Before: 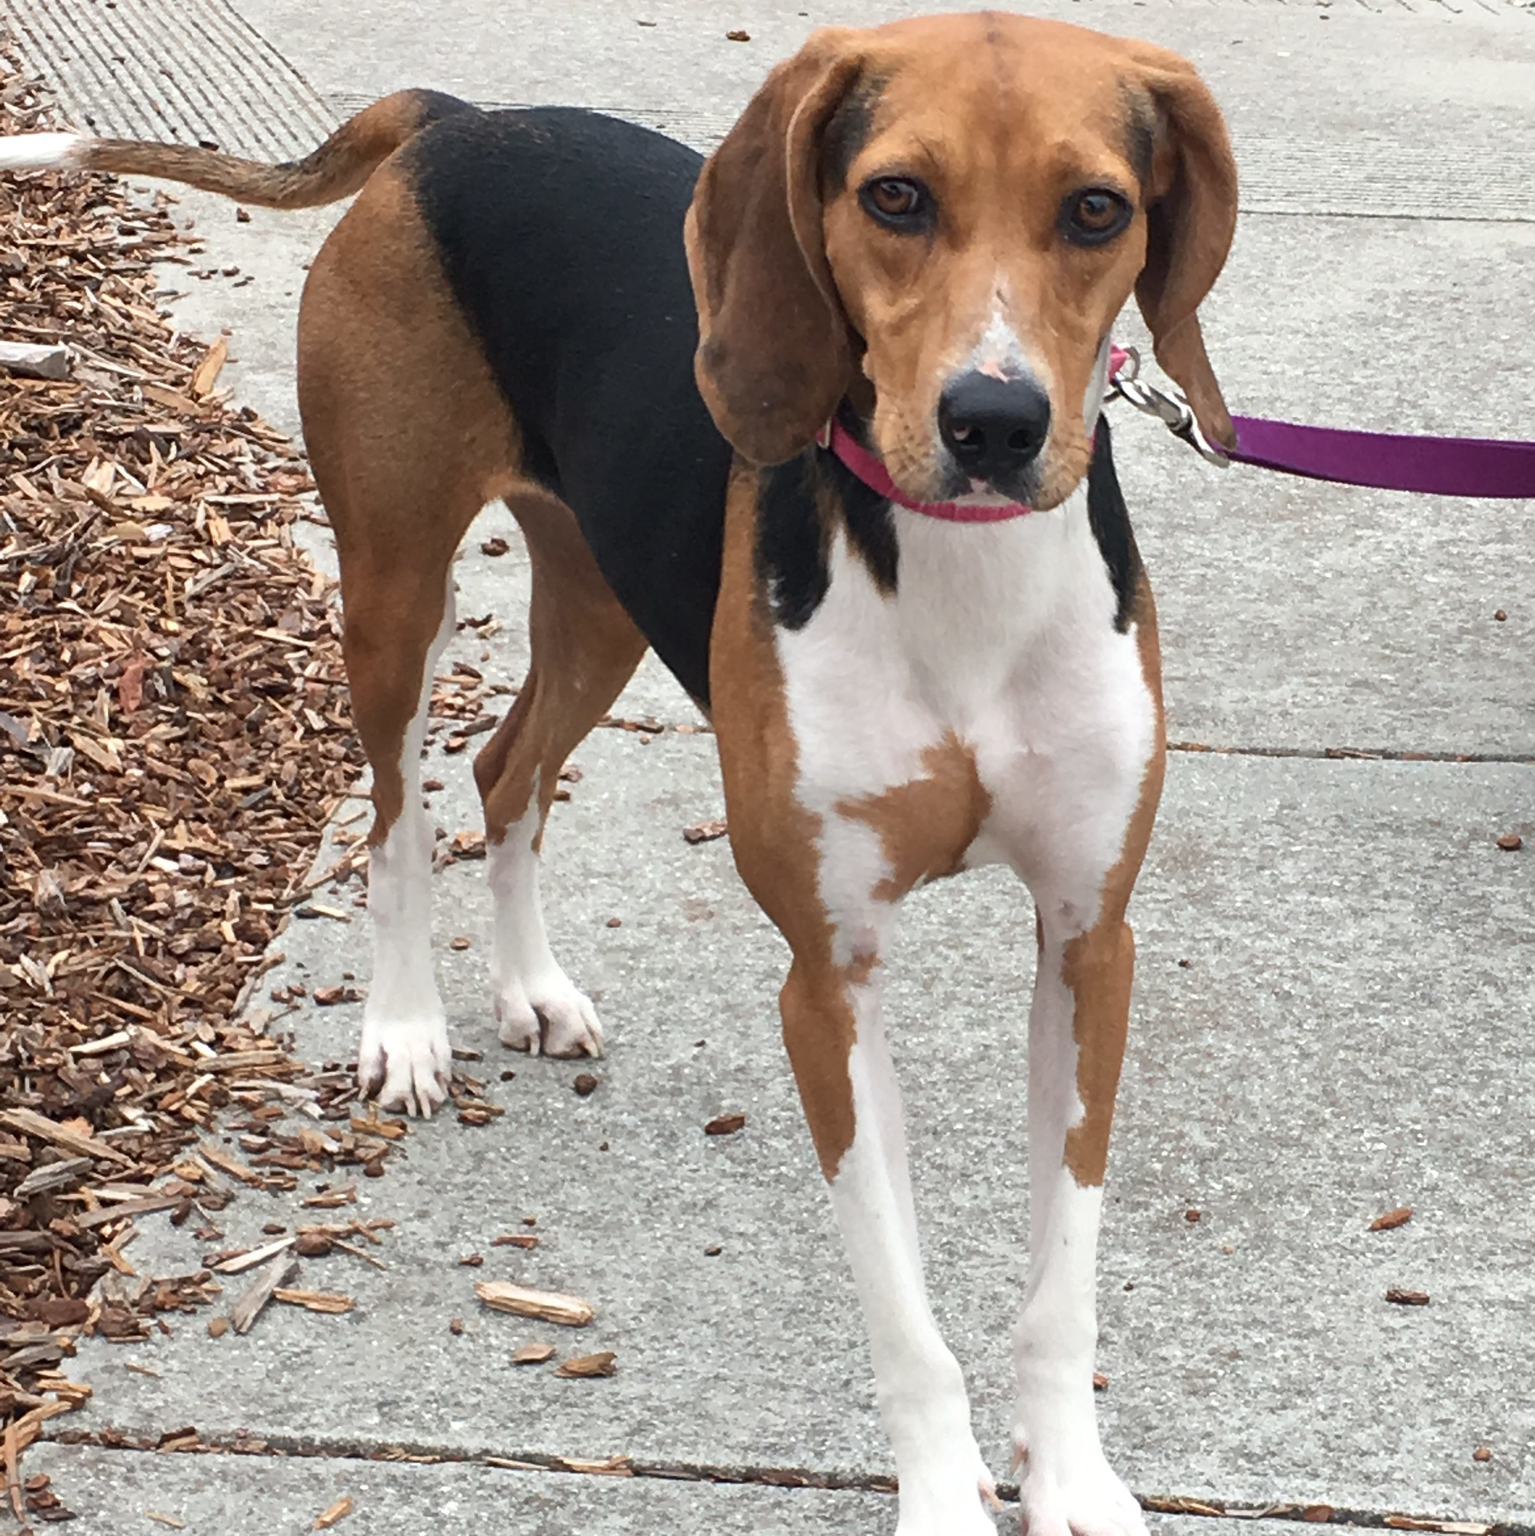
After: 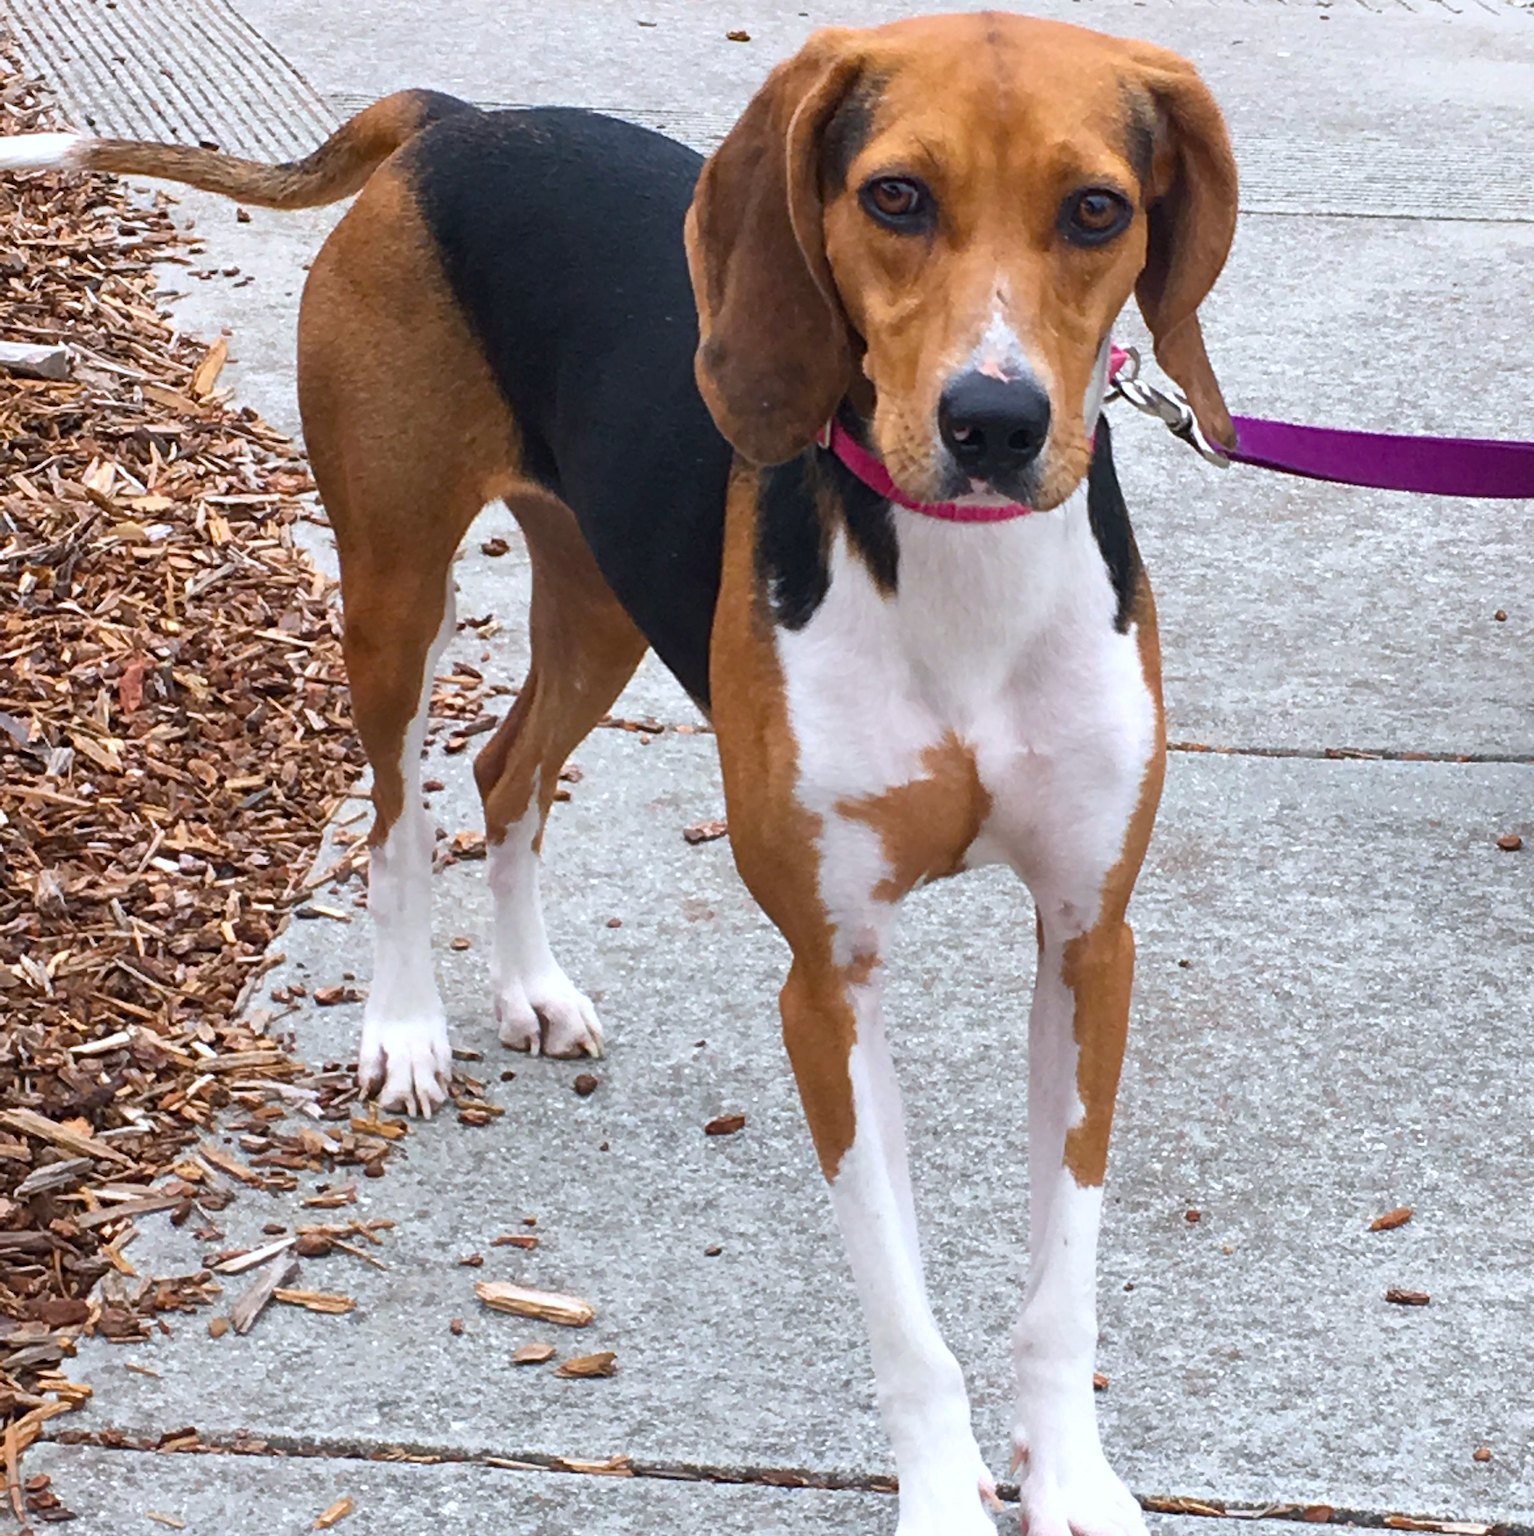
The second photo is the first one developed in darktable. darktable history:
color balance rgb: perceptual saturation grading › global saturation 30%, global vibrance 20%
white balance: red 0.984, blue 1.059
local contrast: mode bilateral grid, contrast 15, coarseness 36, detail 105%, midtone range 0.2
